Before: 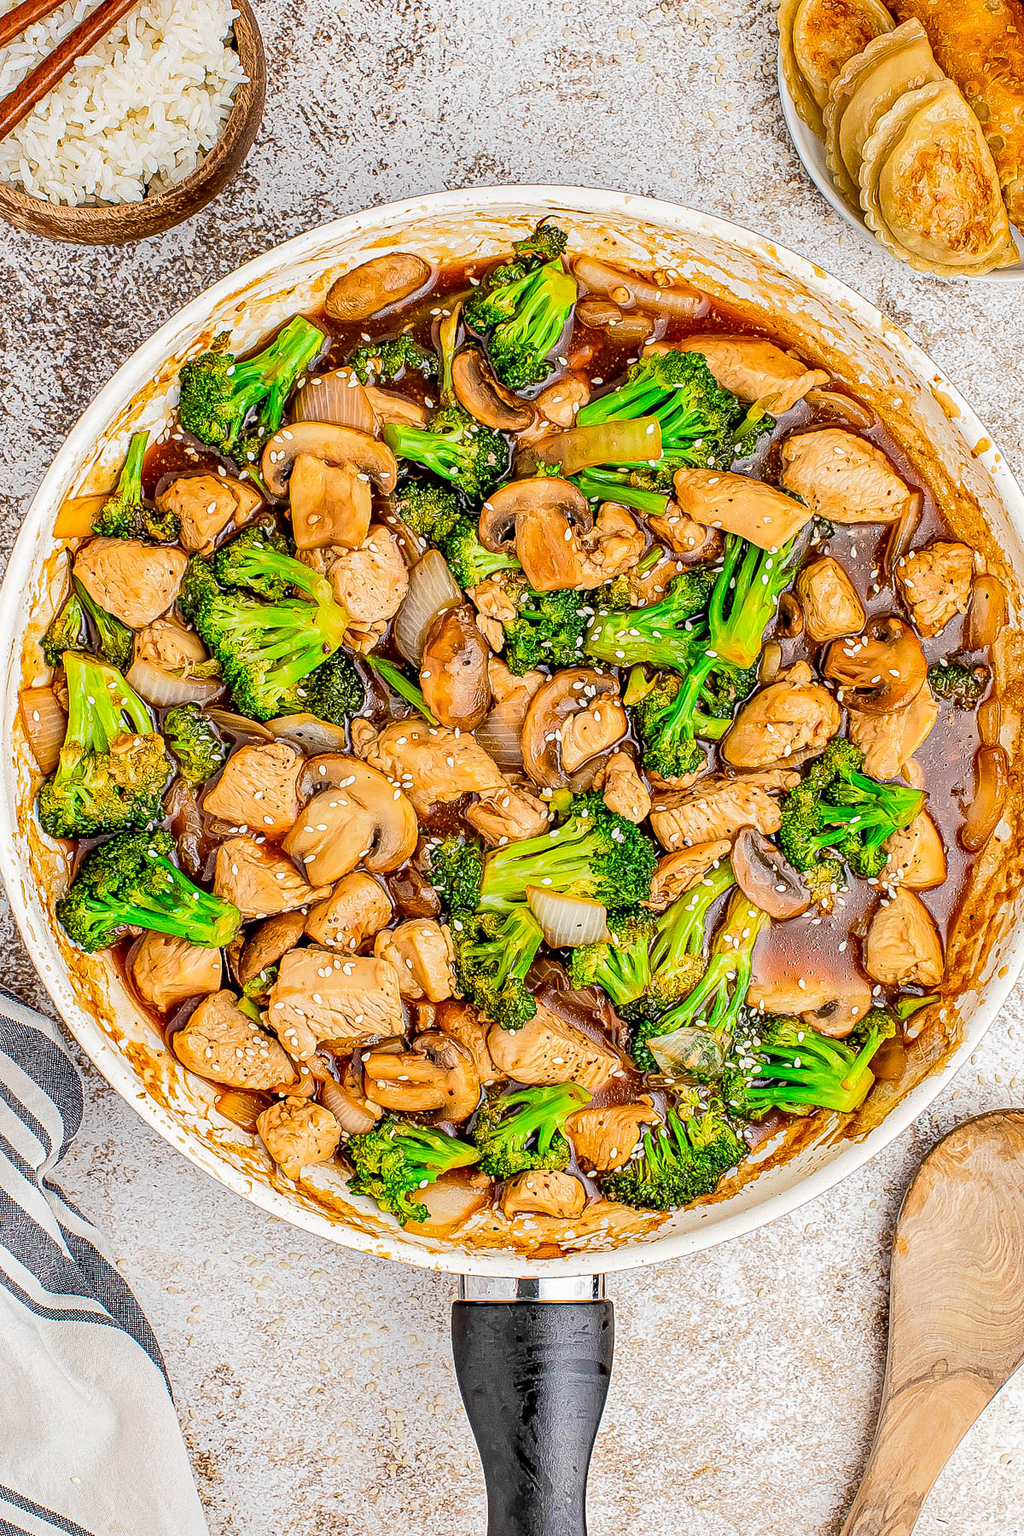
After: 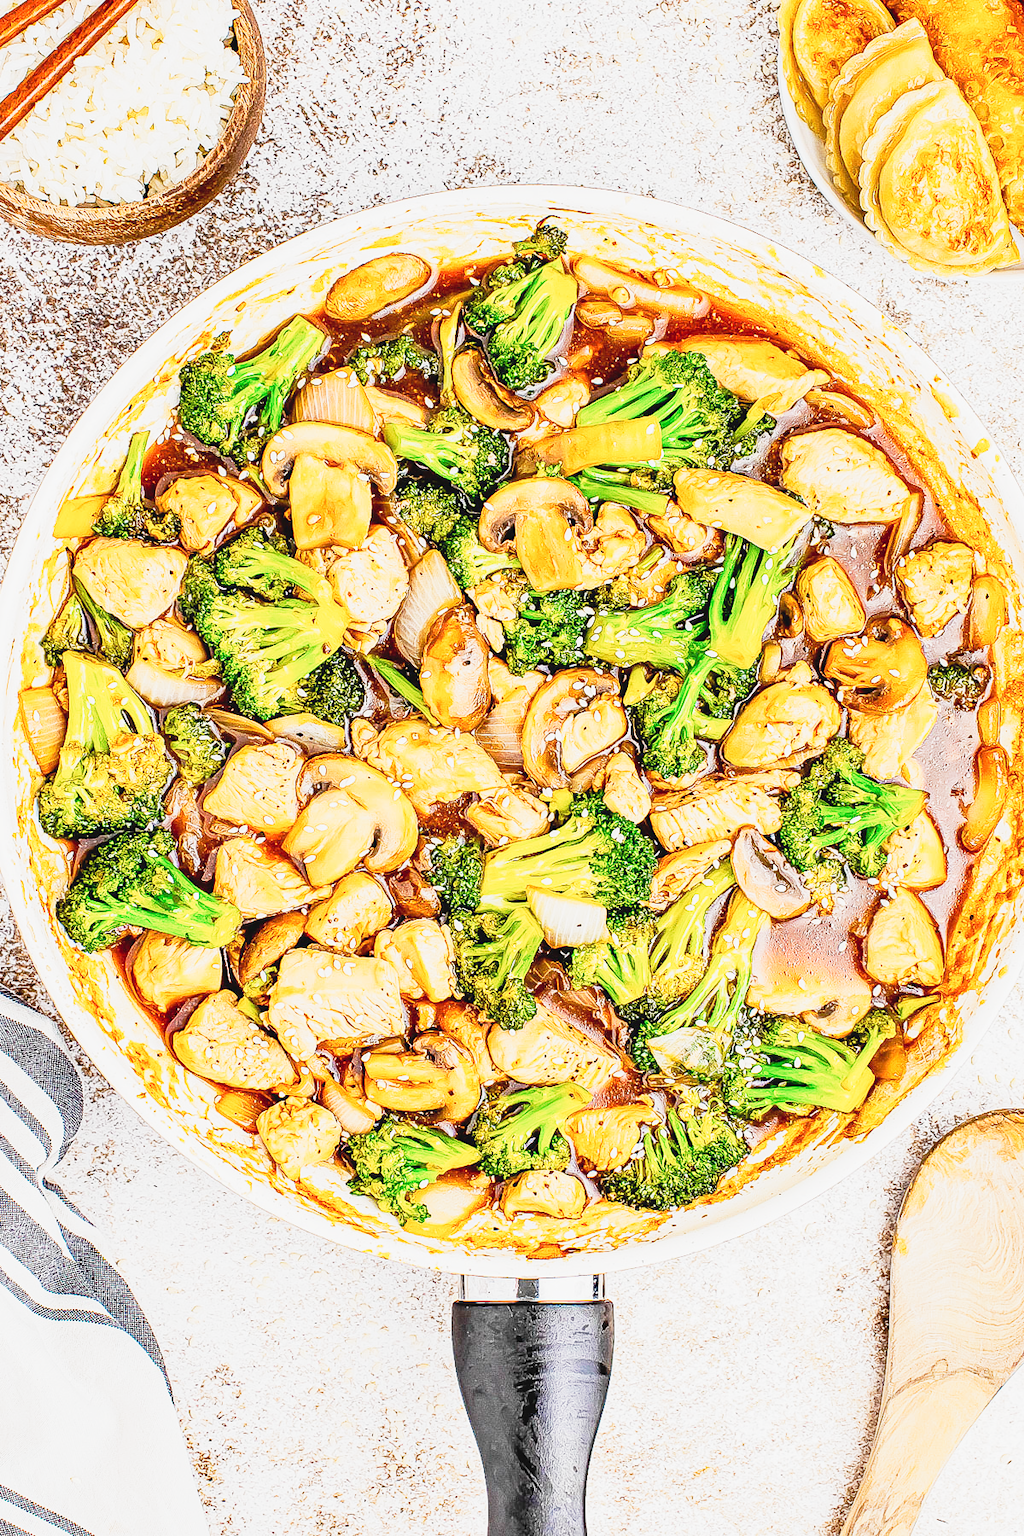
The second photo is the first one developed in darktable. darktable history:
tone curve: curves: ch0 [(0, 0.052) (0.207, 0.35) (0.392, 0.592) (0.54, 0.803) (0.725, 0.922) (0.99, 0.974)], preserve colors none
